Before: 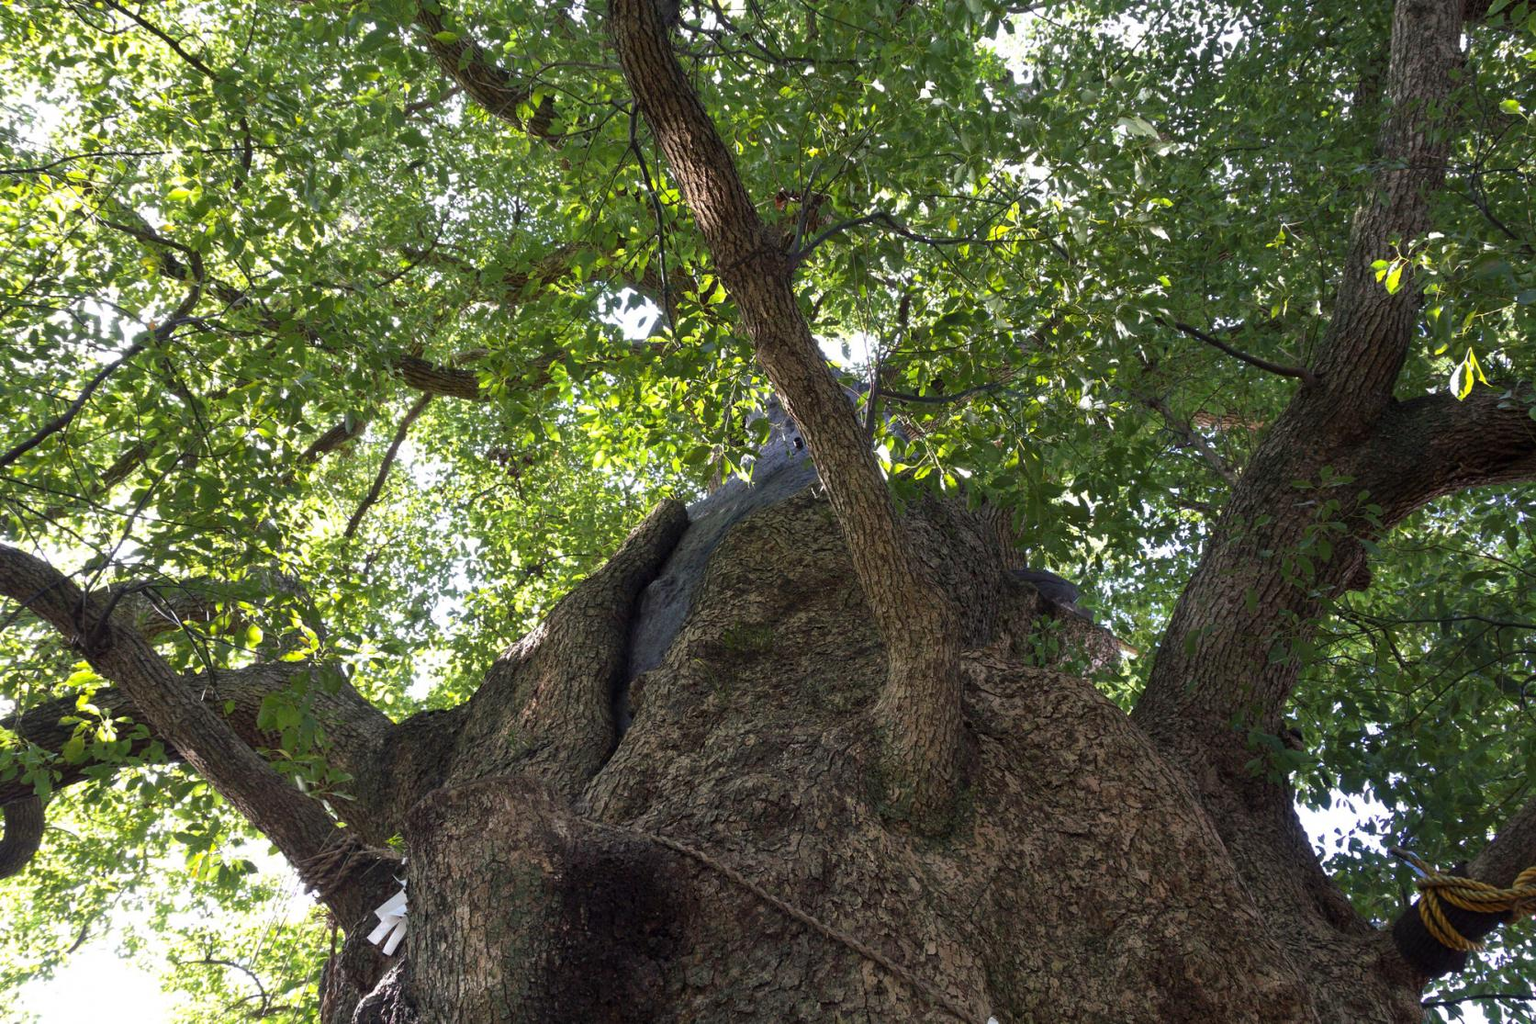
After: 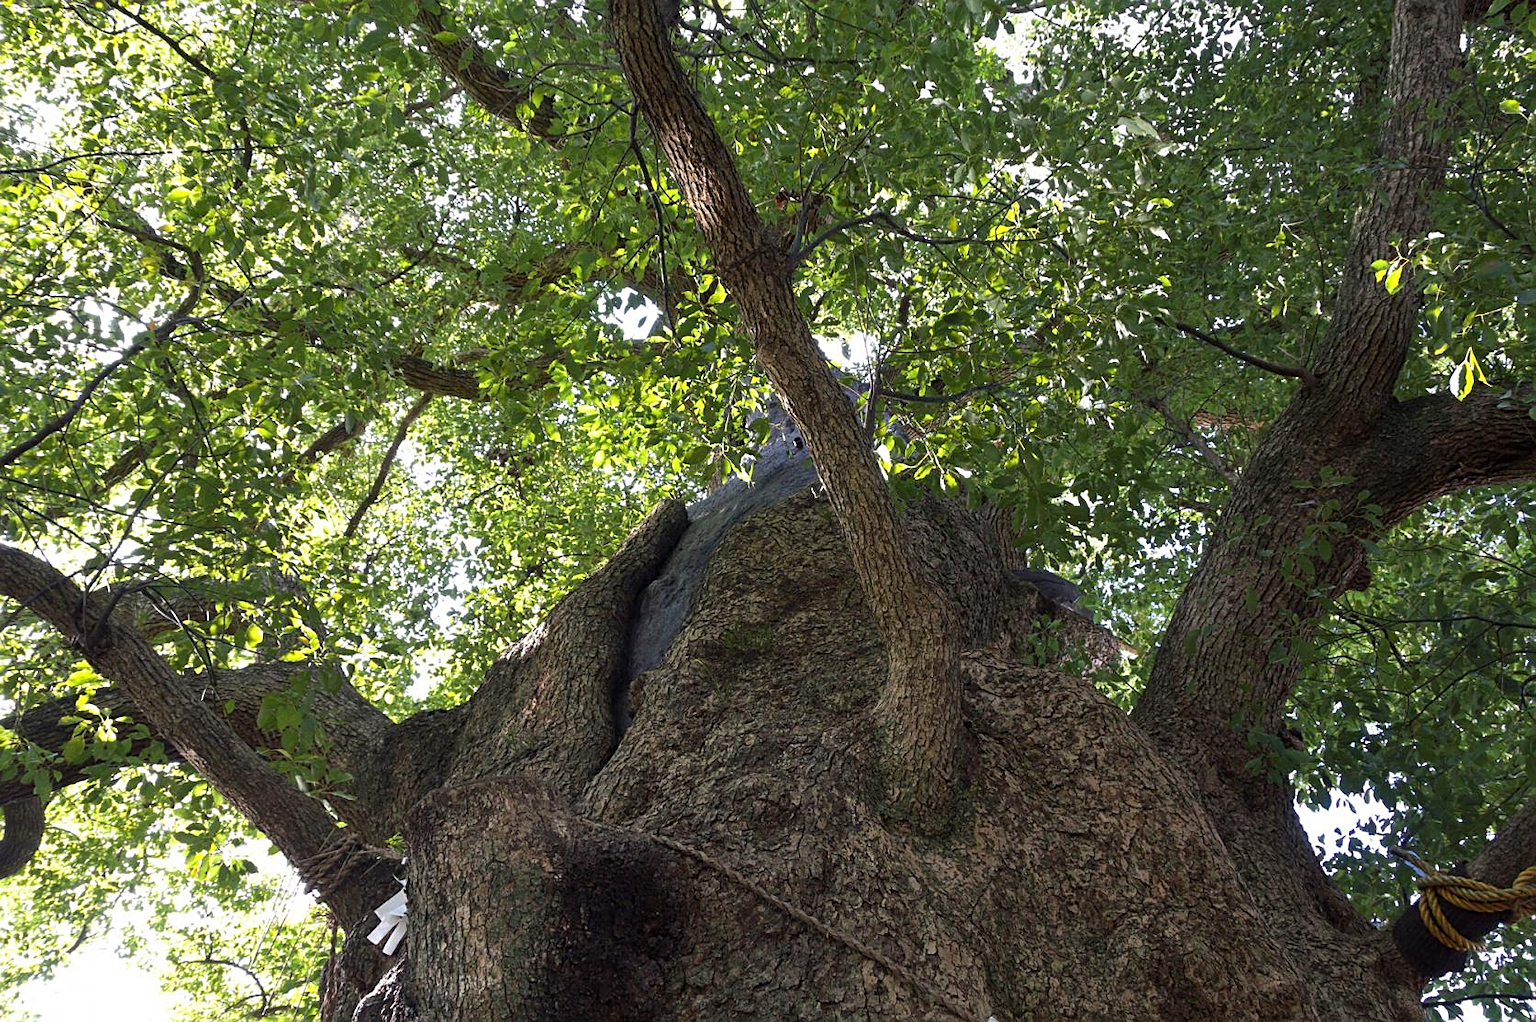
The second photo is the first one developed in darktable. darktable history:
sharpen: on, module defaults
crop: bottom 0.066%
